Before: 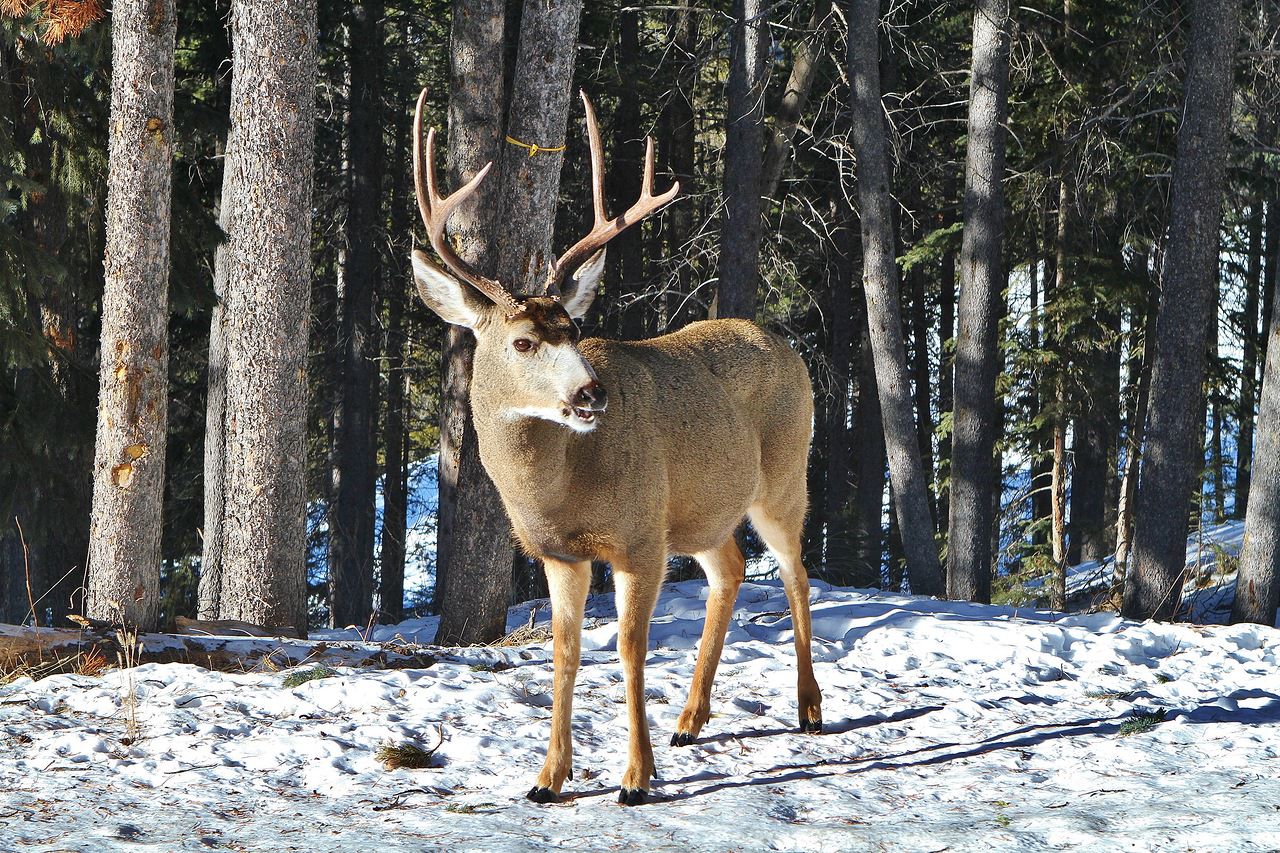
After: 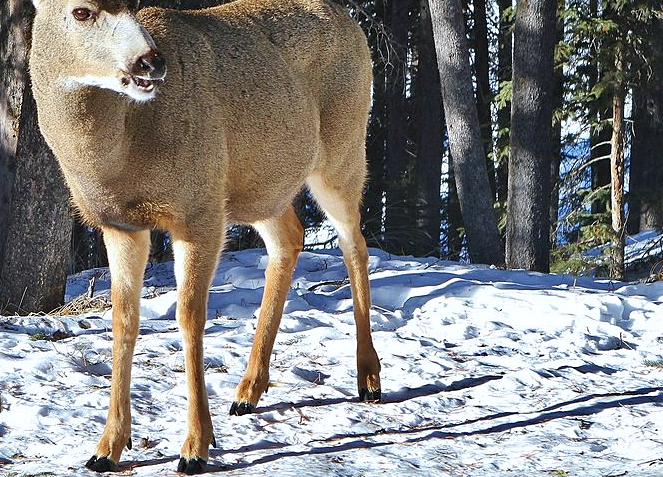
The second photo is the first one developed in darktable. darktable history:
sharpen: amount 0.2
white balance: red 0.983, blue 1.036
crop: left 34.479%, top 38.822%, right 13.718%, bottom 5.172%
